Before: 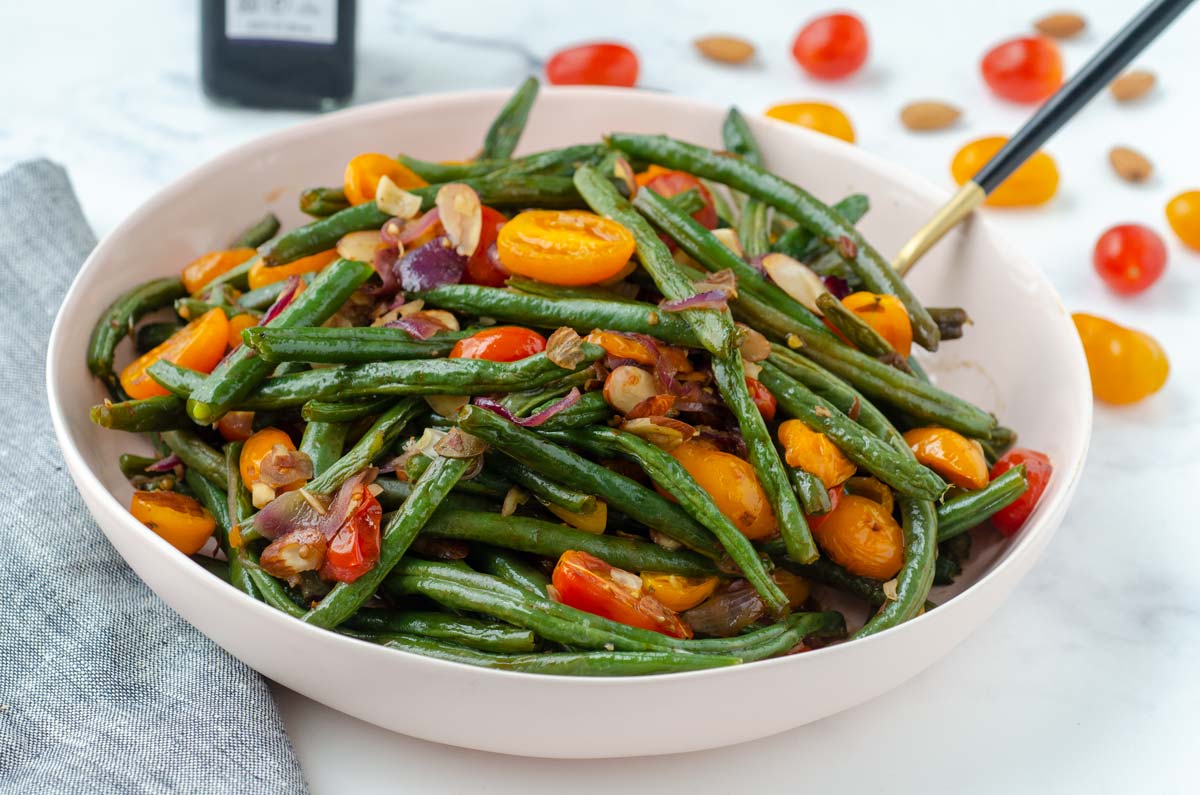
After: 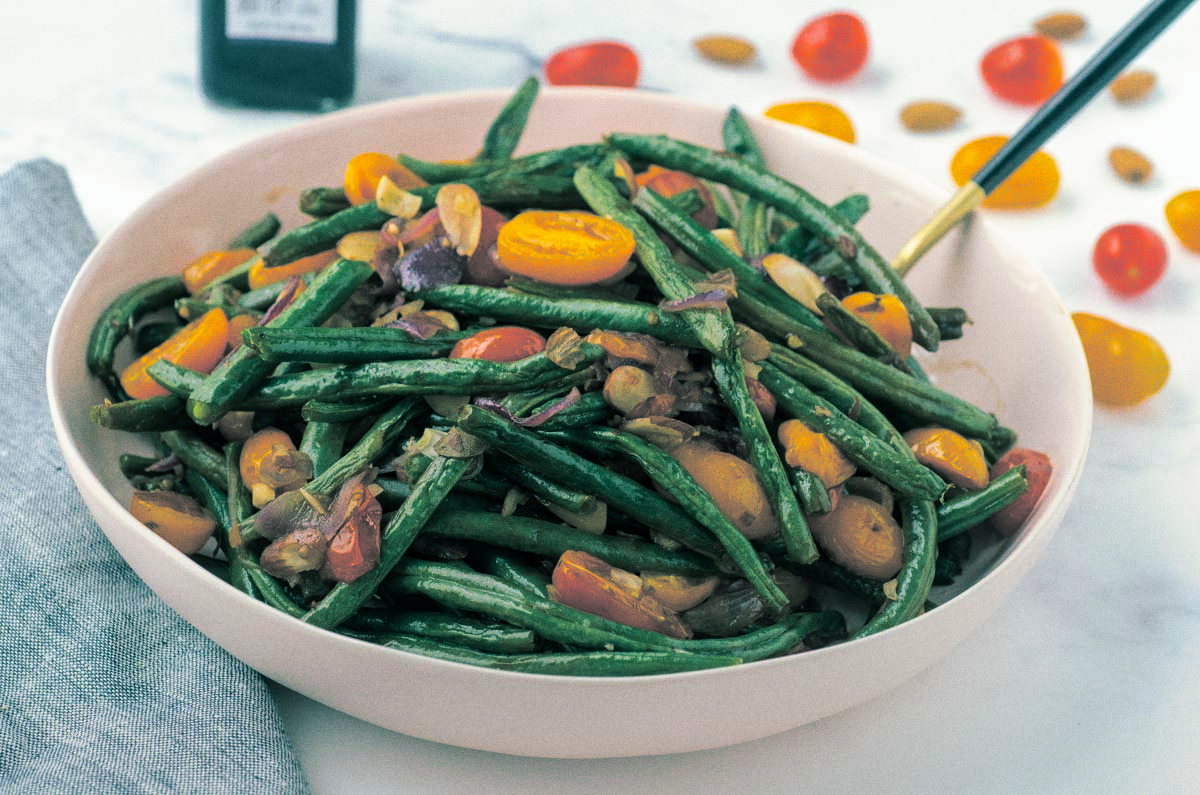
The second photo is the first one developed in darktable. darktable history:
grain: on, module defaults
color balance rgb: perceptual saturation grading › global saturation 25%, global vibrance 20%
graduated density: rotation -180°, offset 24.95
split-toning: shadows › hue 186.43°, highlights › hue 49.29°, compress 30.29%
